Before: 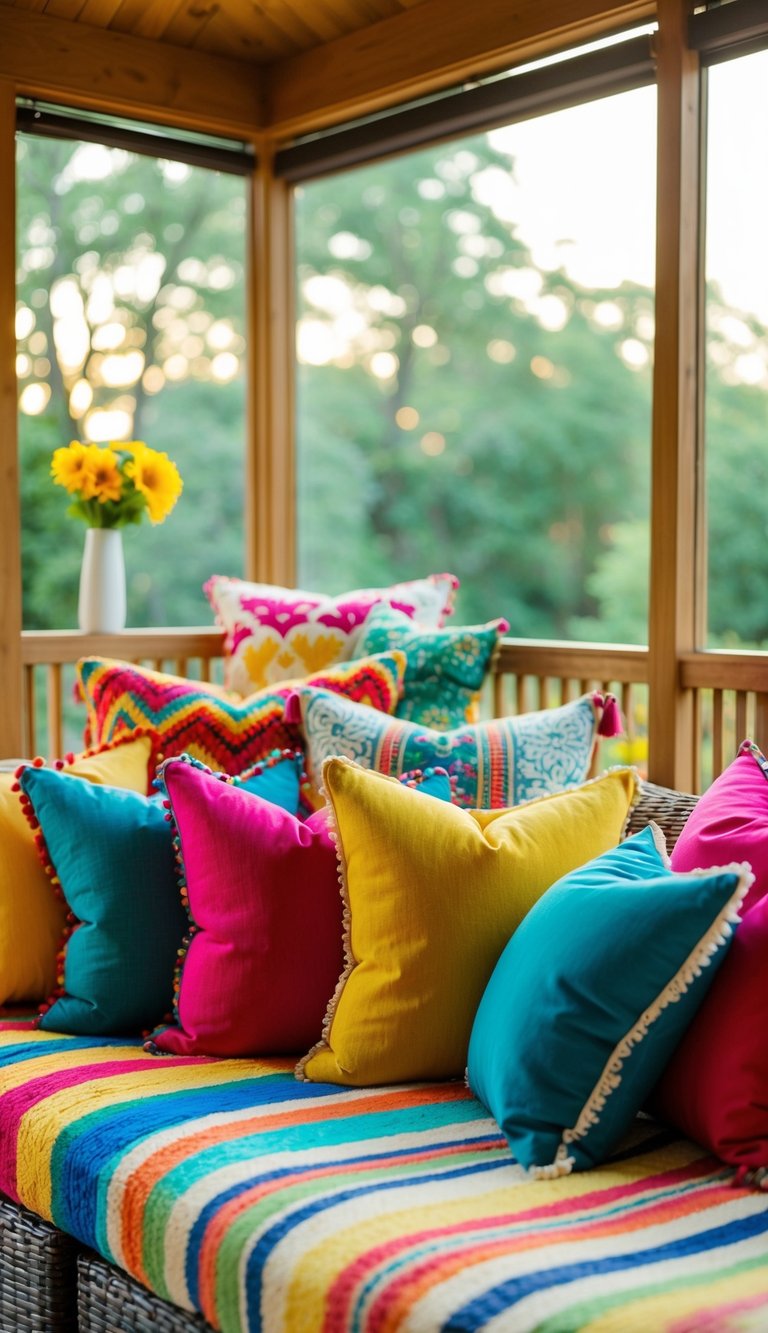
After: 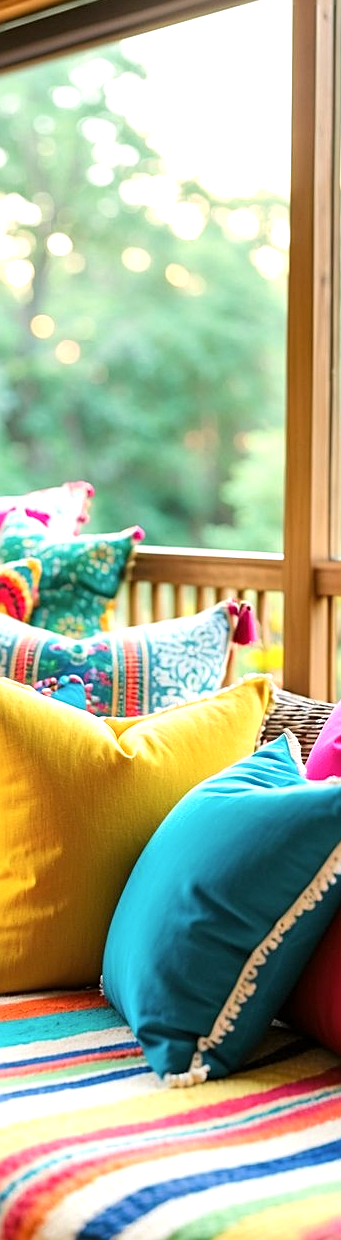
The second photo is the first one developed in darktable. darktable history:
sharpen: on, module defaults
exposure: exposure 0.747 EV, compensate highlight preservation false
crop: left 47.619%, top 6.958%, right 7.893%
color correction: highlights a* 3.08, highlights b* -1.06, shadows a* -0.067, shadows b* 1.76, saturation 0.975
